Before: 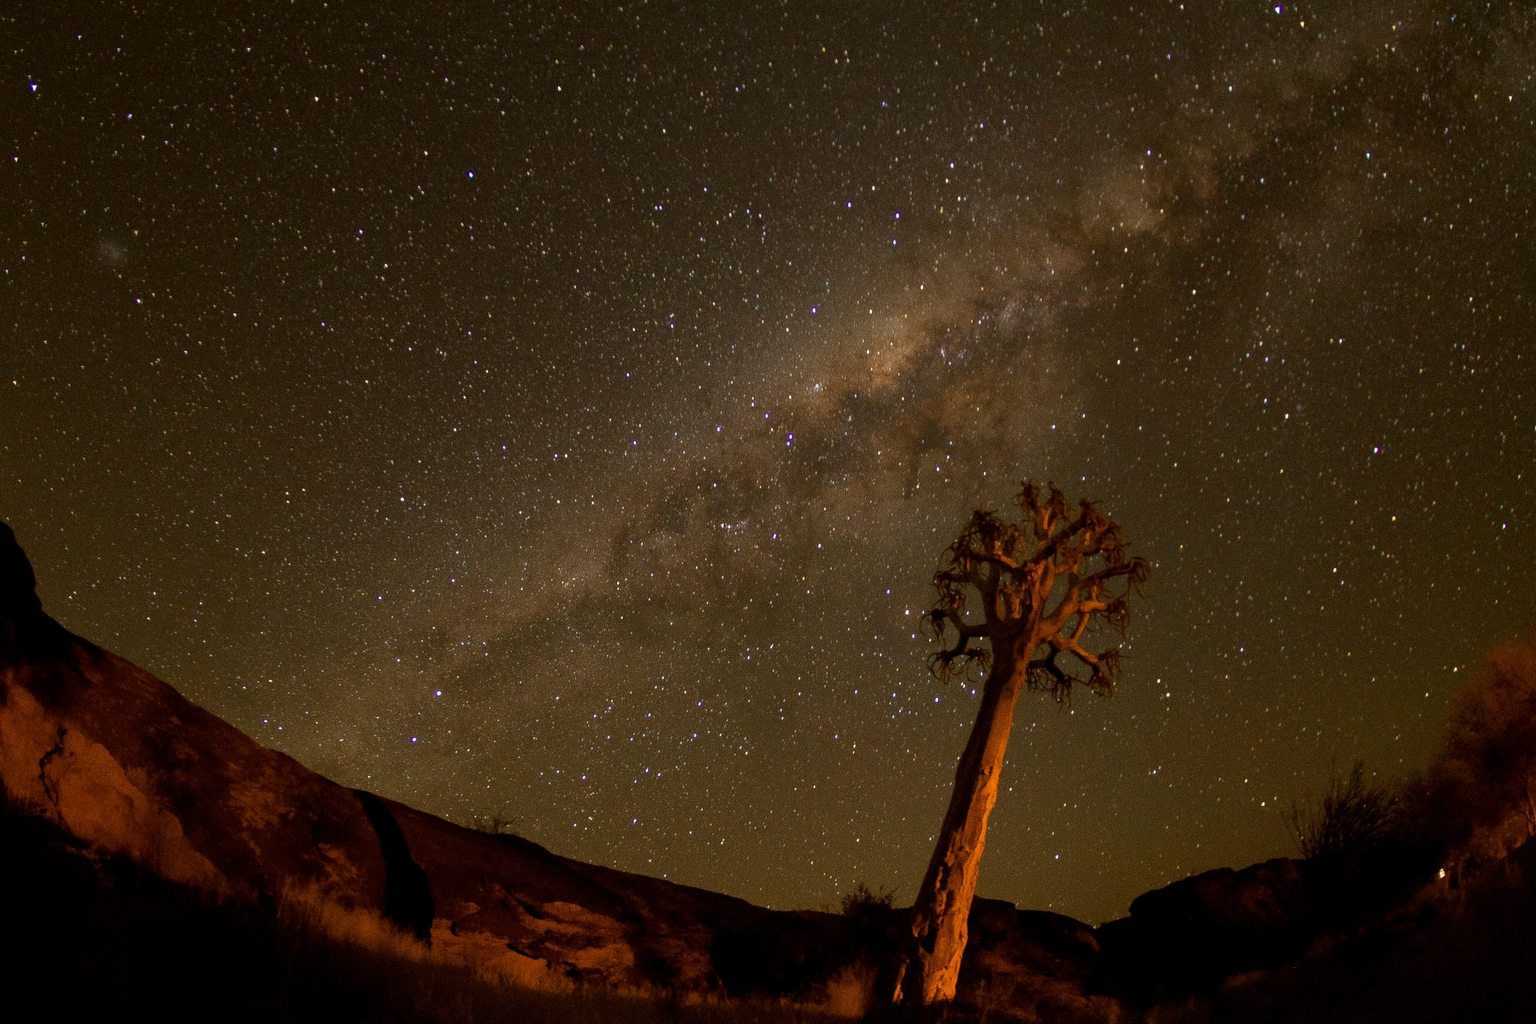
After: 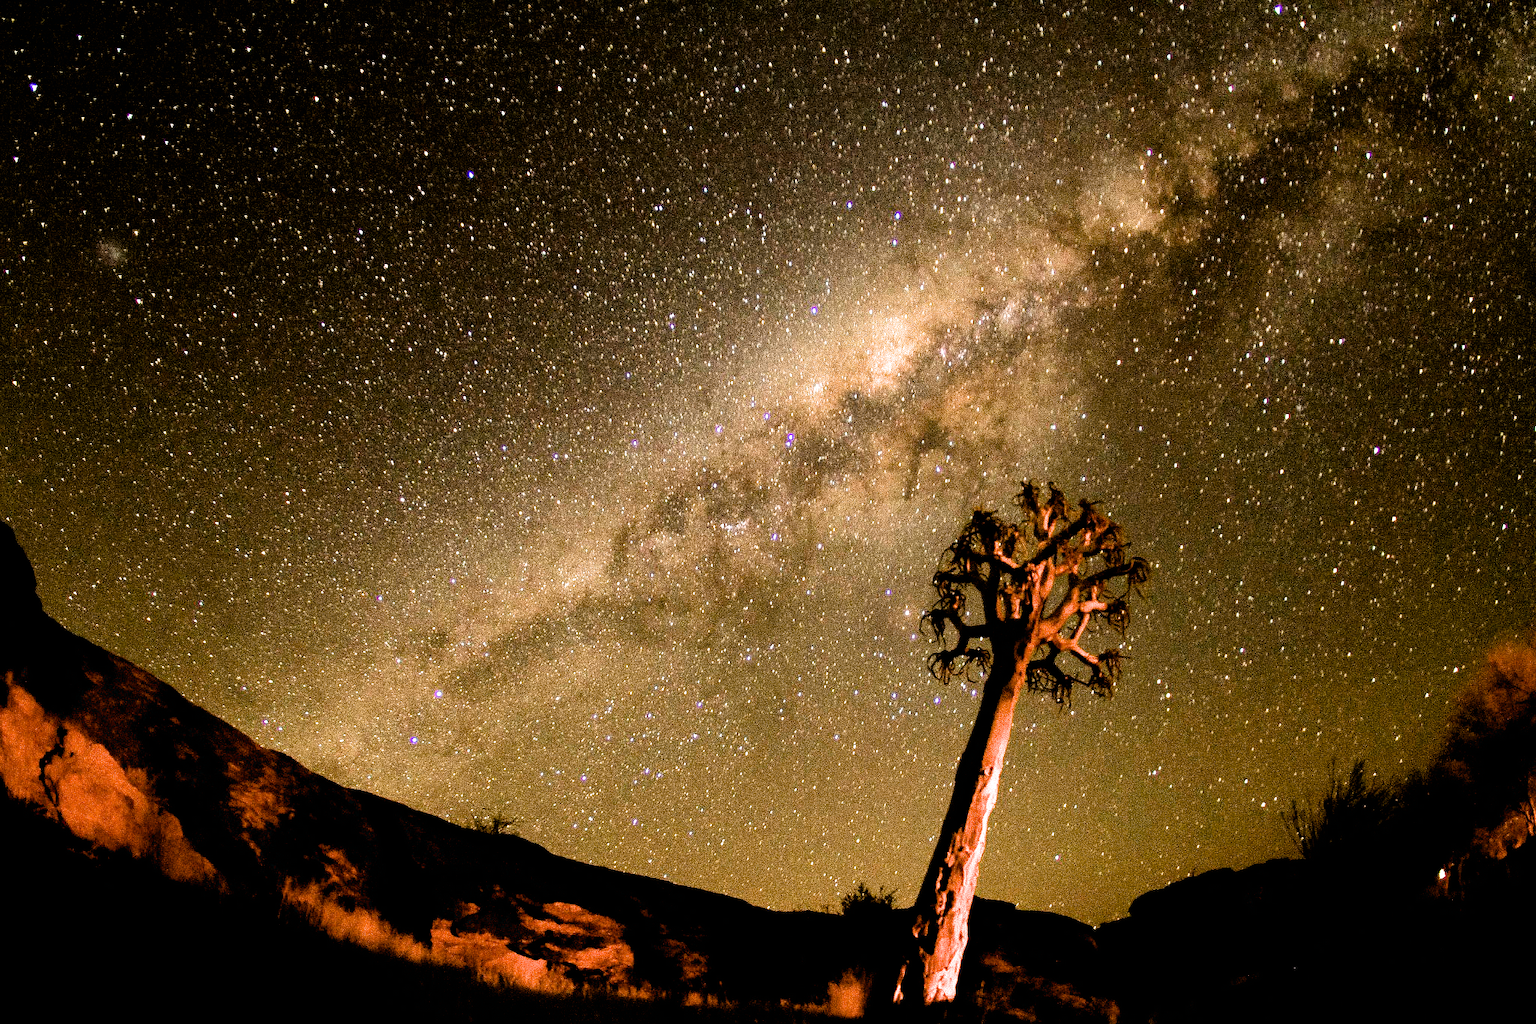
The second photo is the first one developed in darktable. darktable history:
exposure: black level correction 0.005, exposure 2.07 EV, compensate highlight preservation false
filmic rgb: black relative exposure -3.8 EV, white relative exposure 2.39 EV, threshold 5.99 EV, dynamic range scaling -49.79%, hardness 3.45, latitude 29.22%, contrast 1.815, enable highlight reconstruction true
